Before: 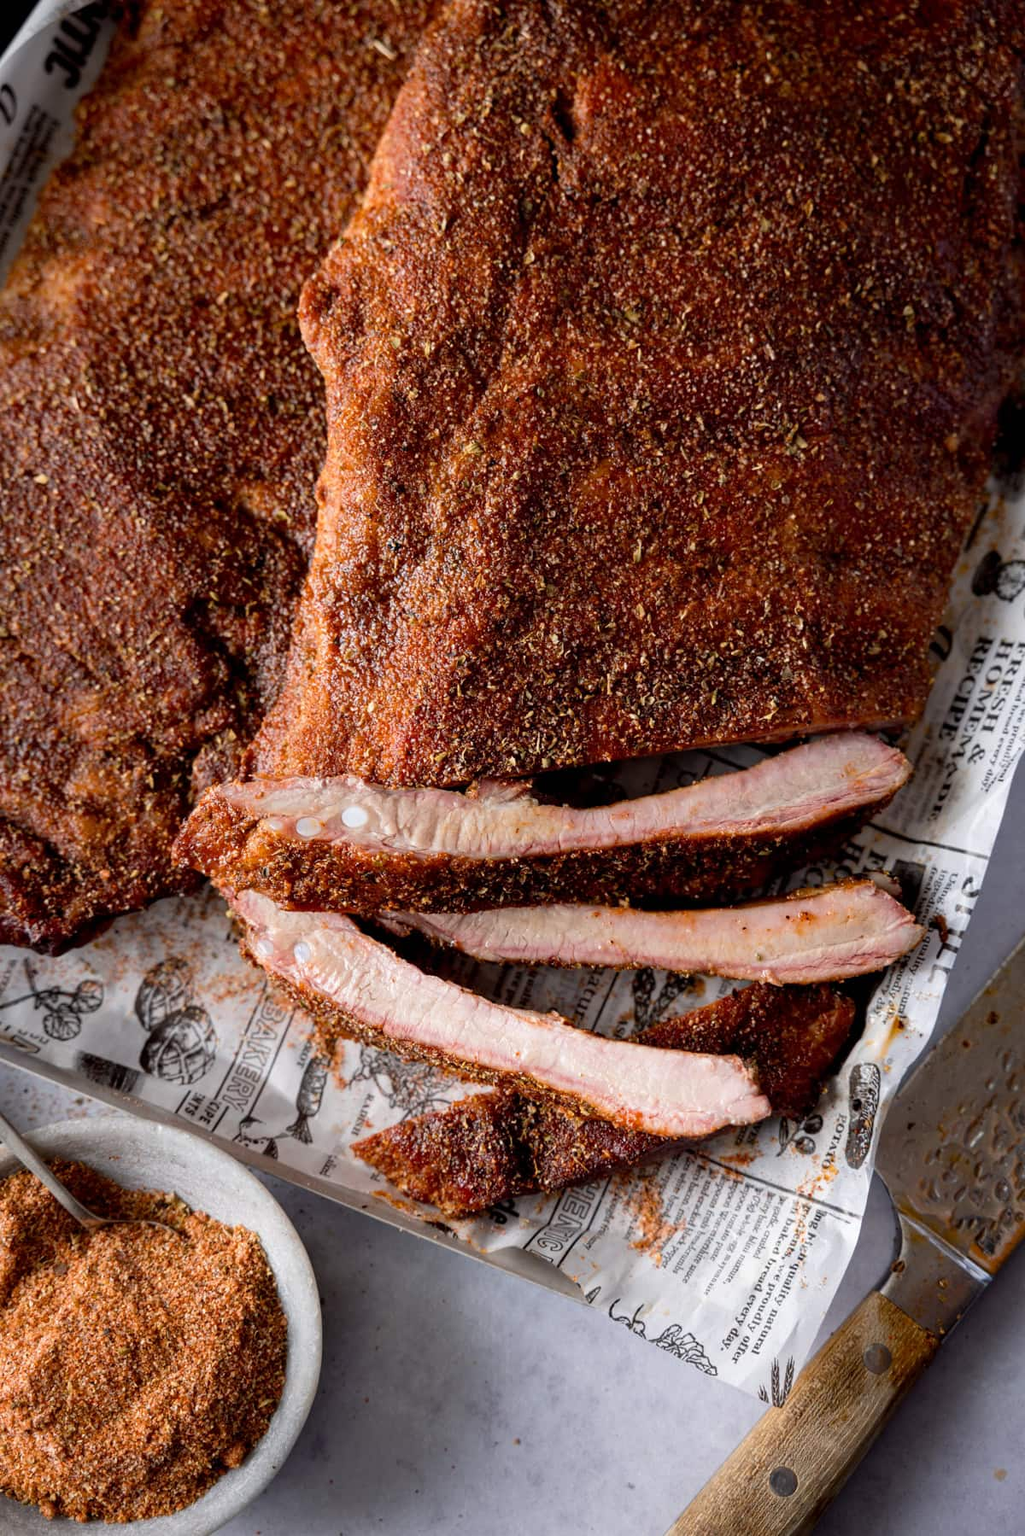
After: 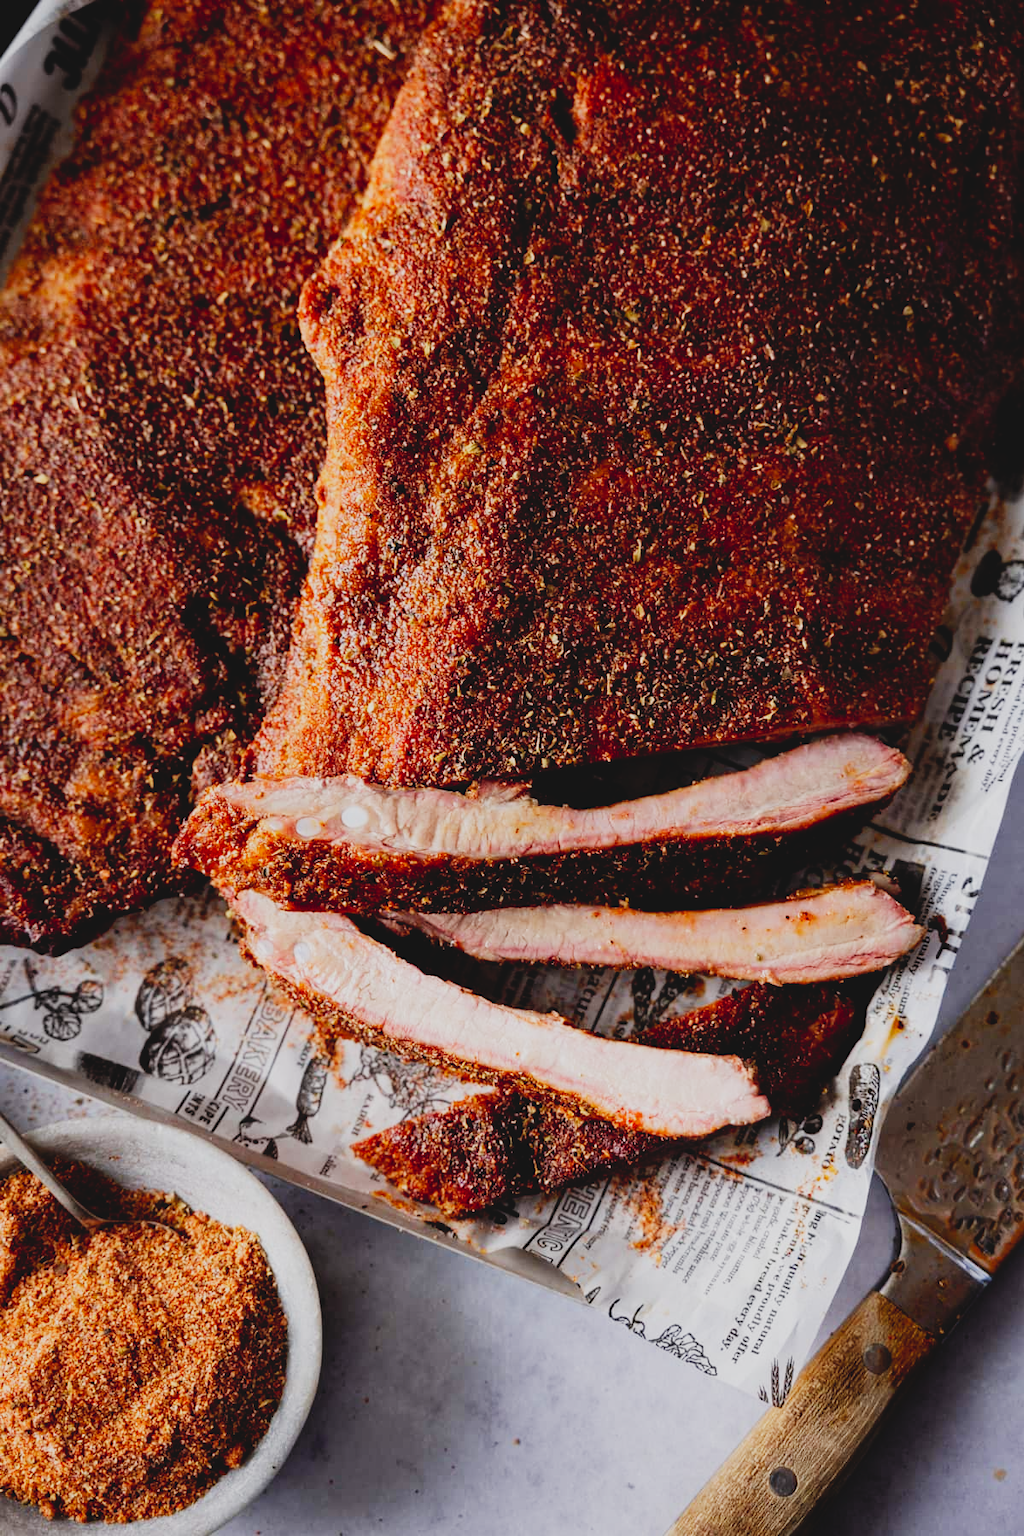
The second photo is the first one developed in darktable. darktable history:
sigmoid: contrast 1.8, skew -0.2, preserve hue 0%, red attenuation 0.1, red rotation 0.035, green attenuation 0.1, green rotation -0.017, blue attenuation 0.15, blue rotation -0.052, base primaries Rec2020
contrast brightness saturation: contrast -0.1, brightness 0.05, saturation 0.08
